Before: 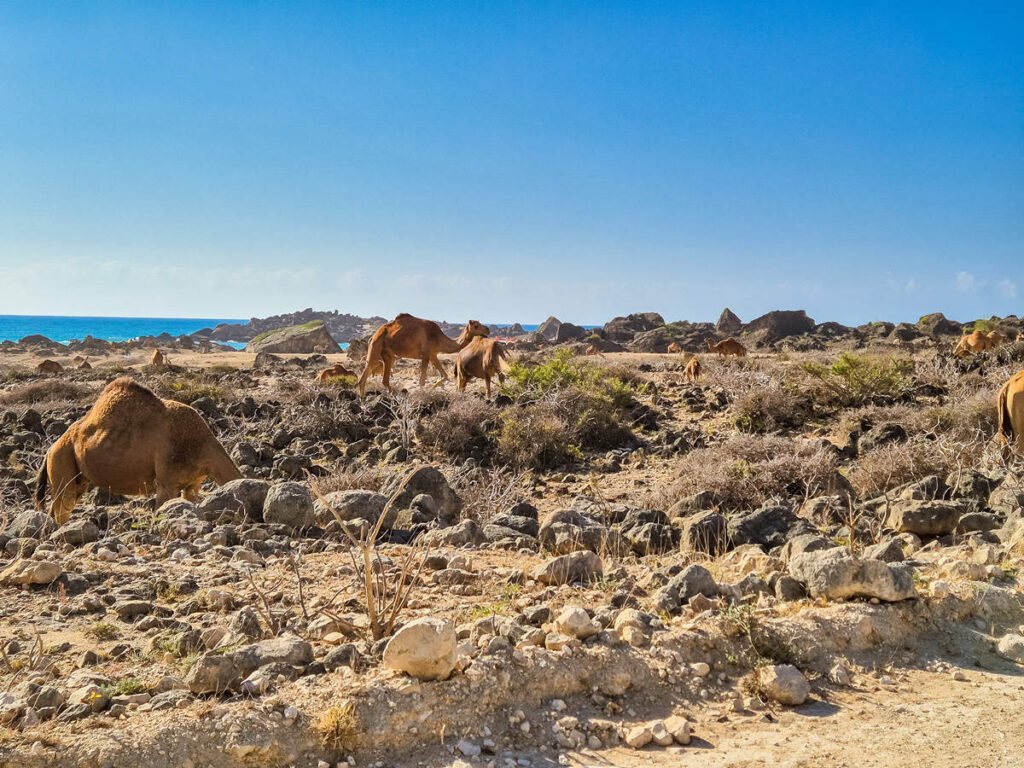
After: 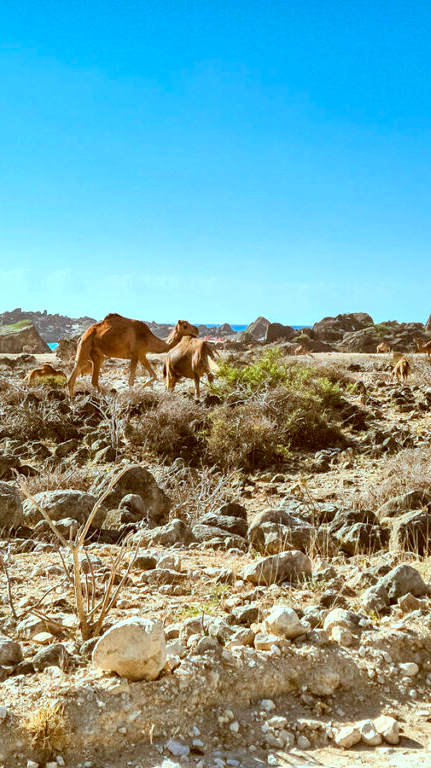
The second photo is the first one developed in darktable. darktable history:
tone equalizer: -8 EV -0.408 EV, -7 EV -0.424 EV, -6 EV -0.33 EV, -5 EV -0.232 EV, -3 EV 0.212 EV, -2 EV 0.305 EV, -1 EV 0.369 EV, +0 EV 0.421 EV
crop: left 28.463%, right 29.379%
color correction: highlights a* -14.47, highlights b* -16.47, shadows a* 10.67, shadows b* 29.77
